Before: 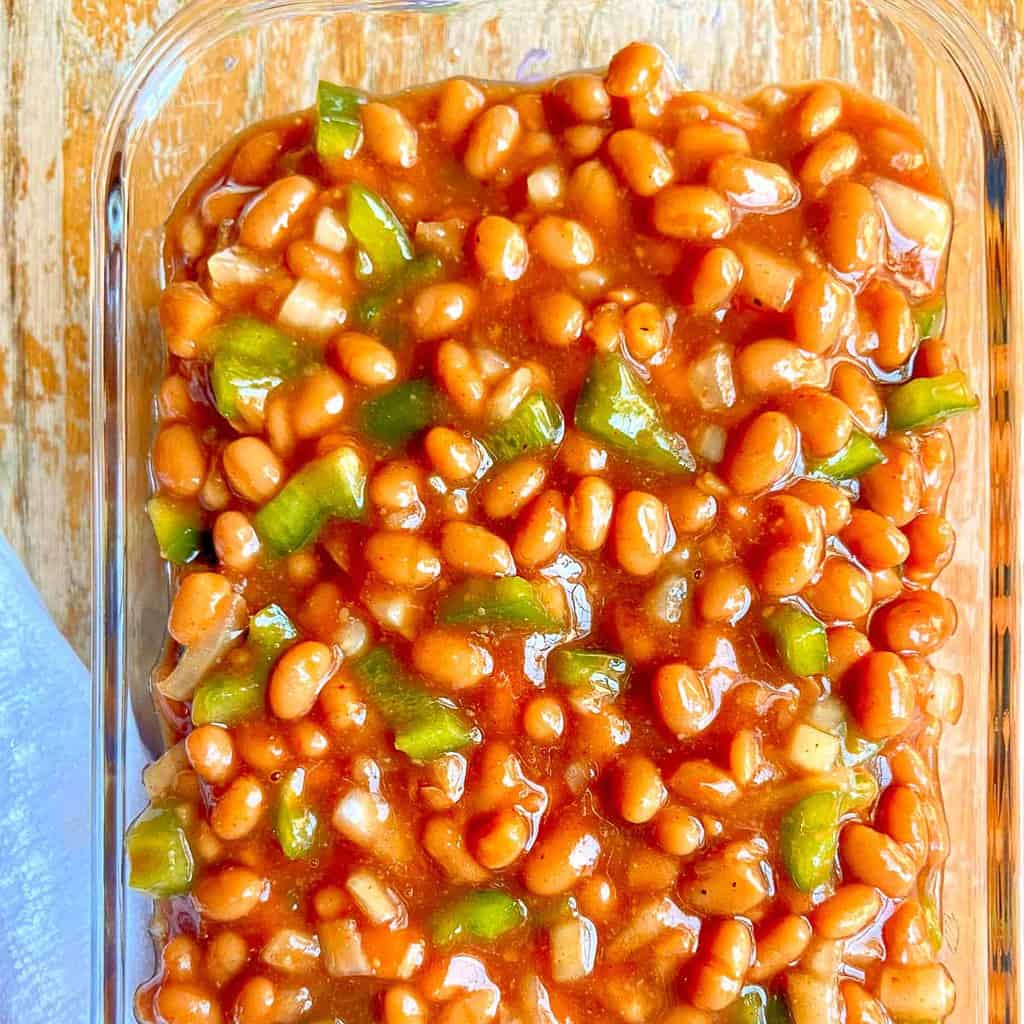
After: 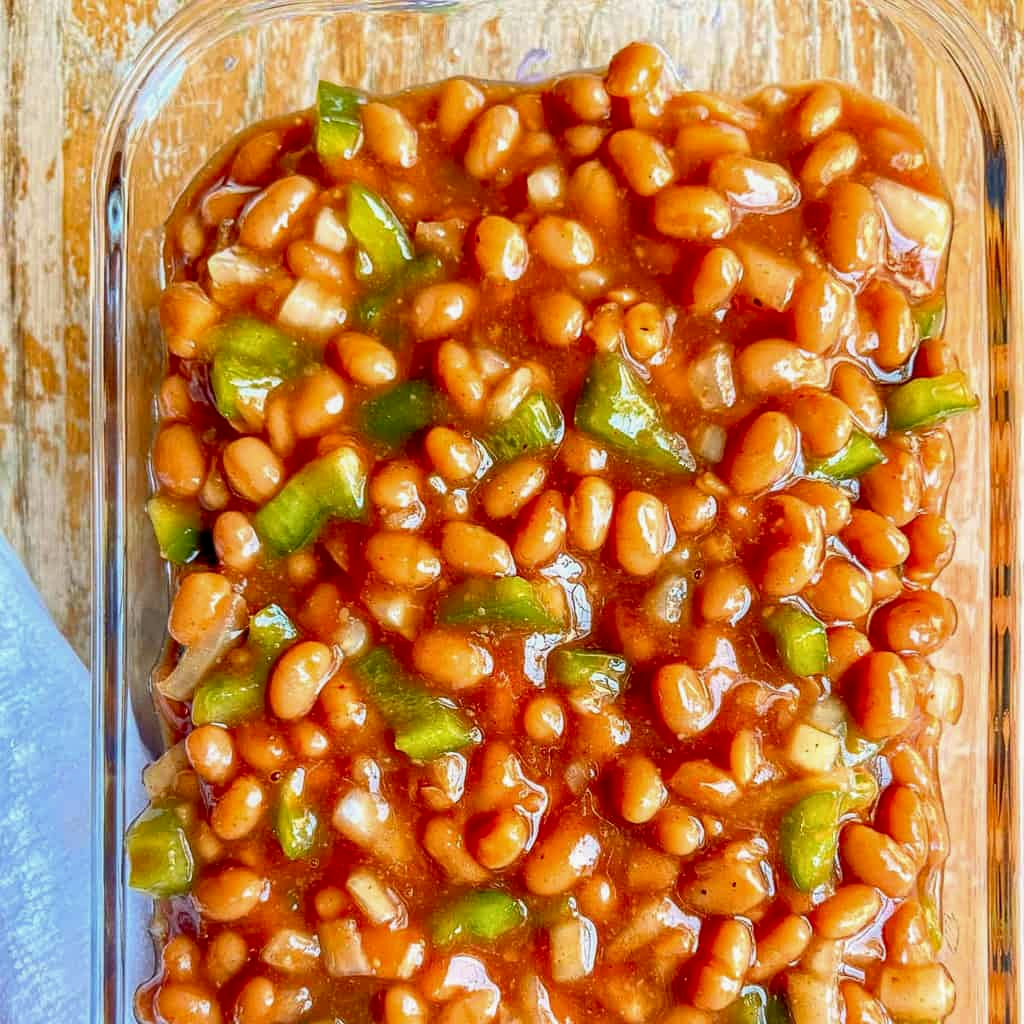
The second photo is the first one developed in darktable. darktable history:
local contrast: on, module defaults
exposure: black level correction 0.001, exposure -0.2 EV, compensate highlight preservation false
